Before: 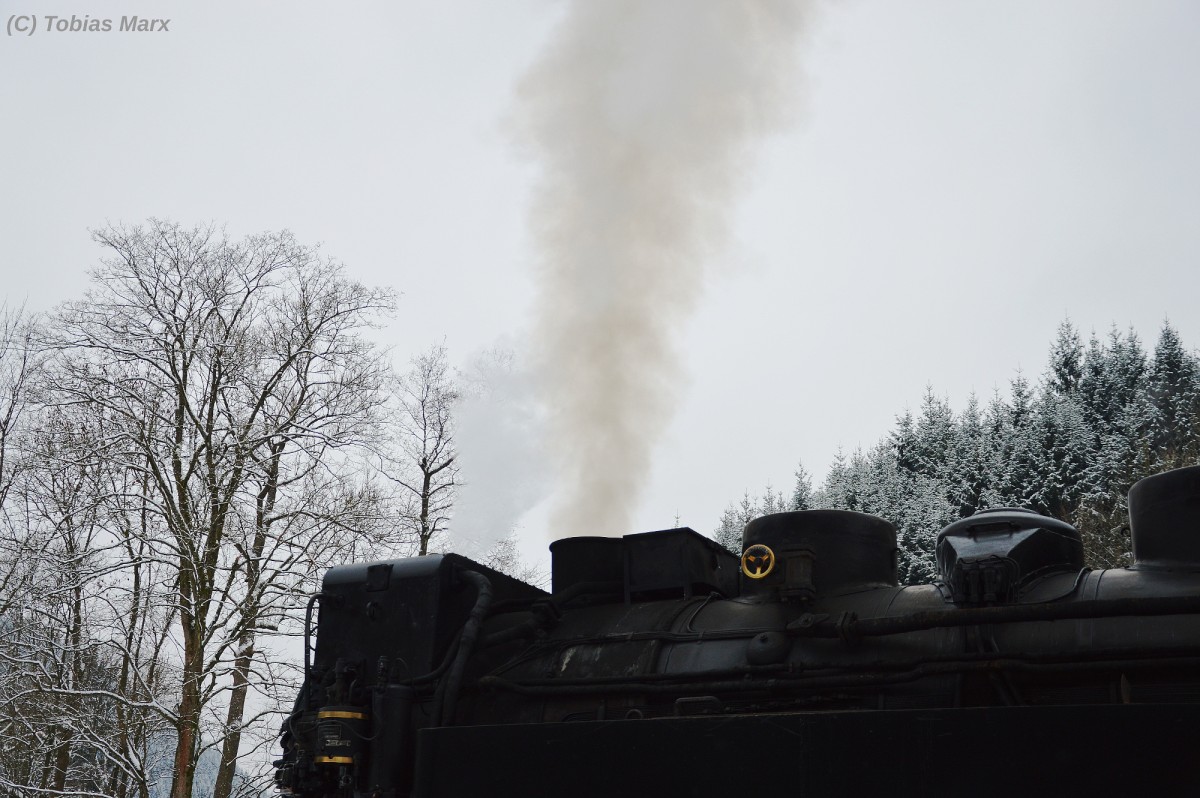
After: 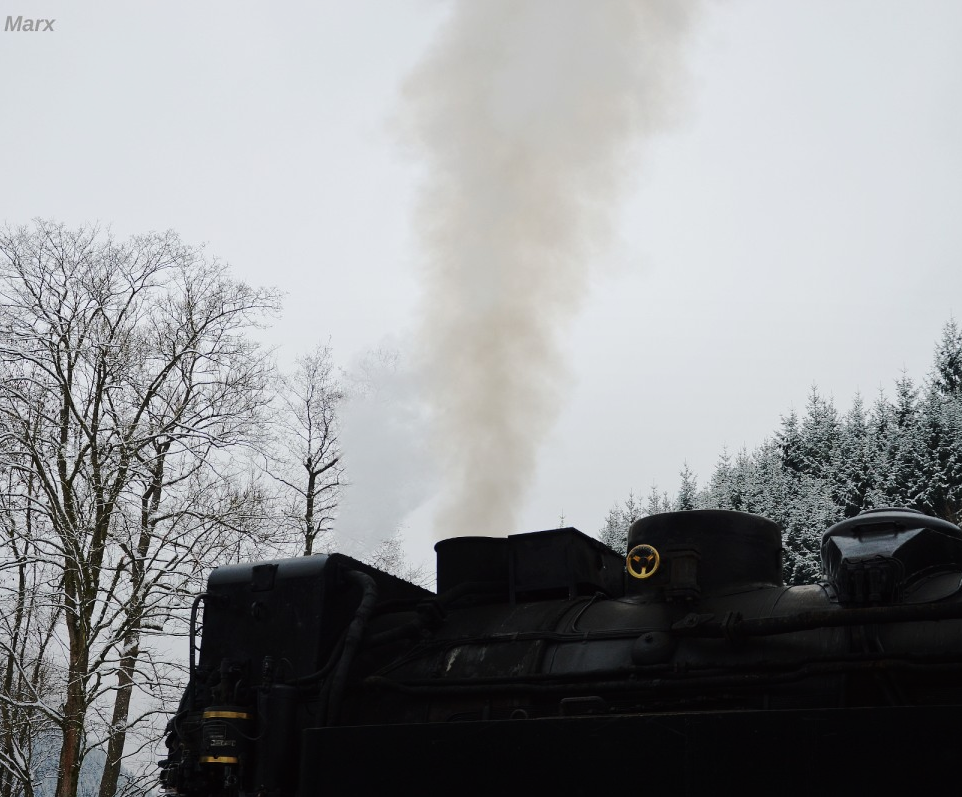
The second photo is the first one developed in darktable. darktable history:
tone curve: curves: ch0 [(0, 0) (0.08, 0.056) (0.4, 0.4) (0.6, 0.612) (0.92, 0.924) (1, 1)], color space Lab, linked channels, preserve colors none
graduated density: rotation -180°, offset 24.95
crop and rotate: left 9.597%, right 10.195%
